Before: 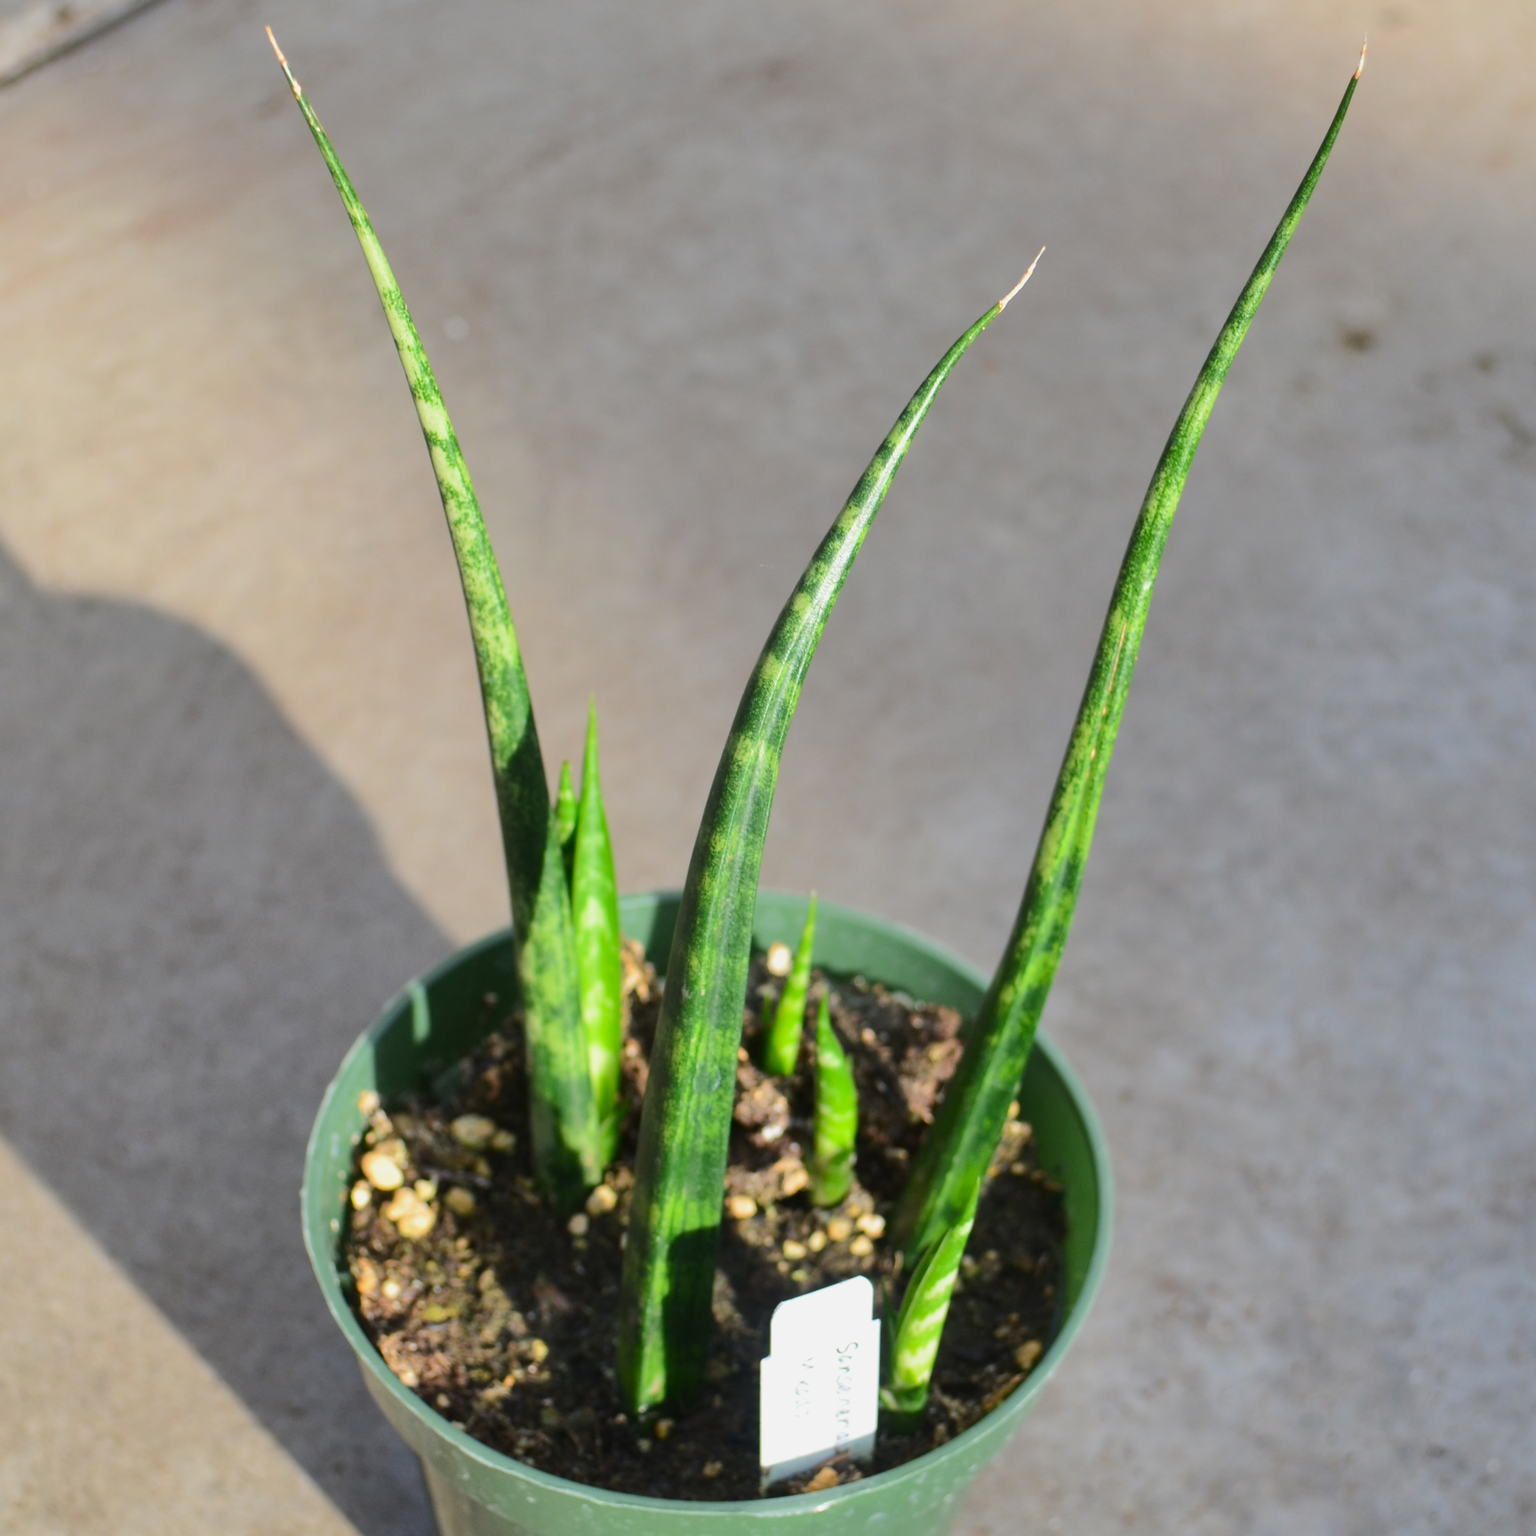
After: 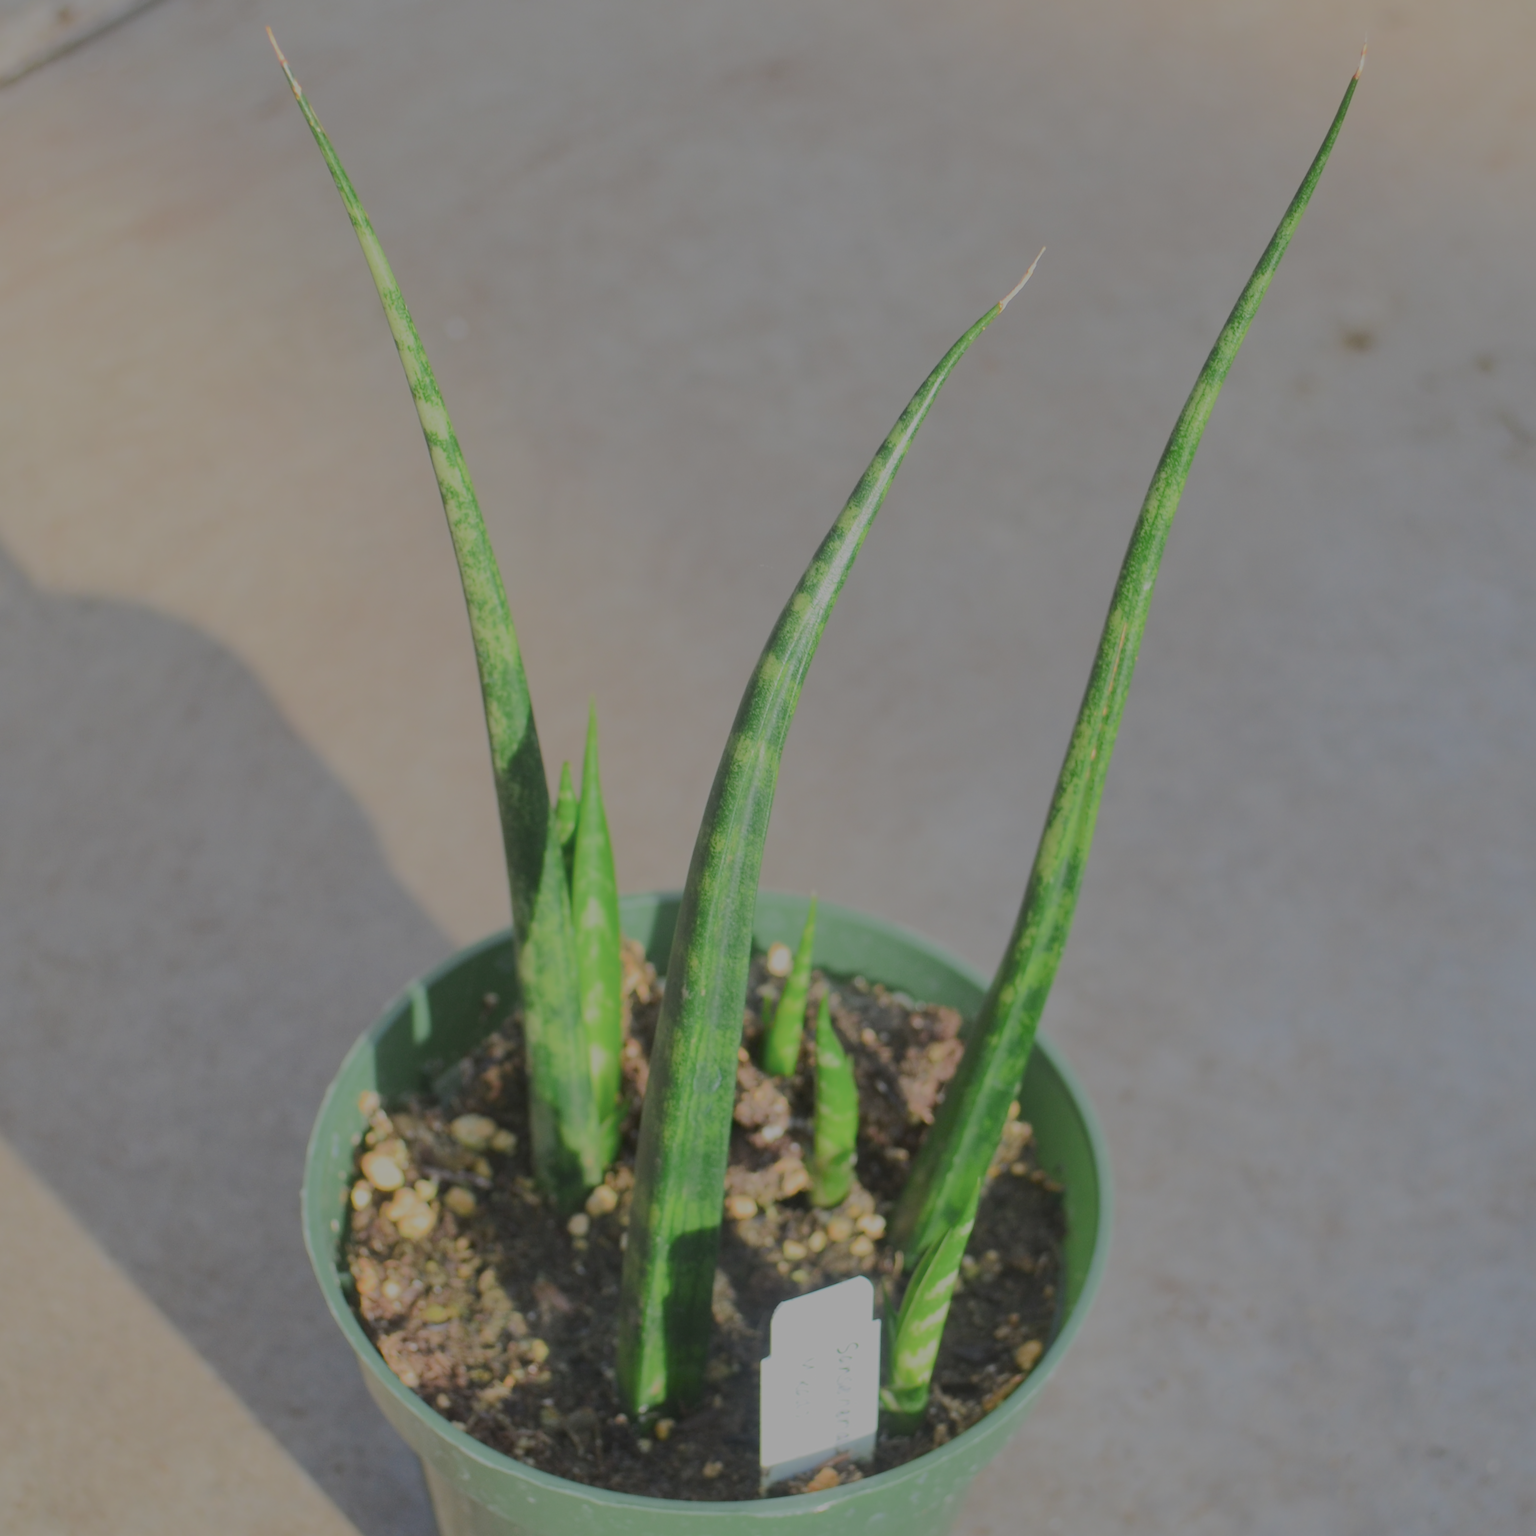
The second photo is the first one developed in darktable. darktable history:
filmic rgb: black relative exposure -15.97 EV, white relative exposure 7.96 EV, hardness 4.2, latitude 49.23%, contrast 0.511
